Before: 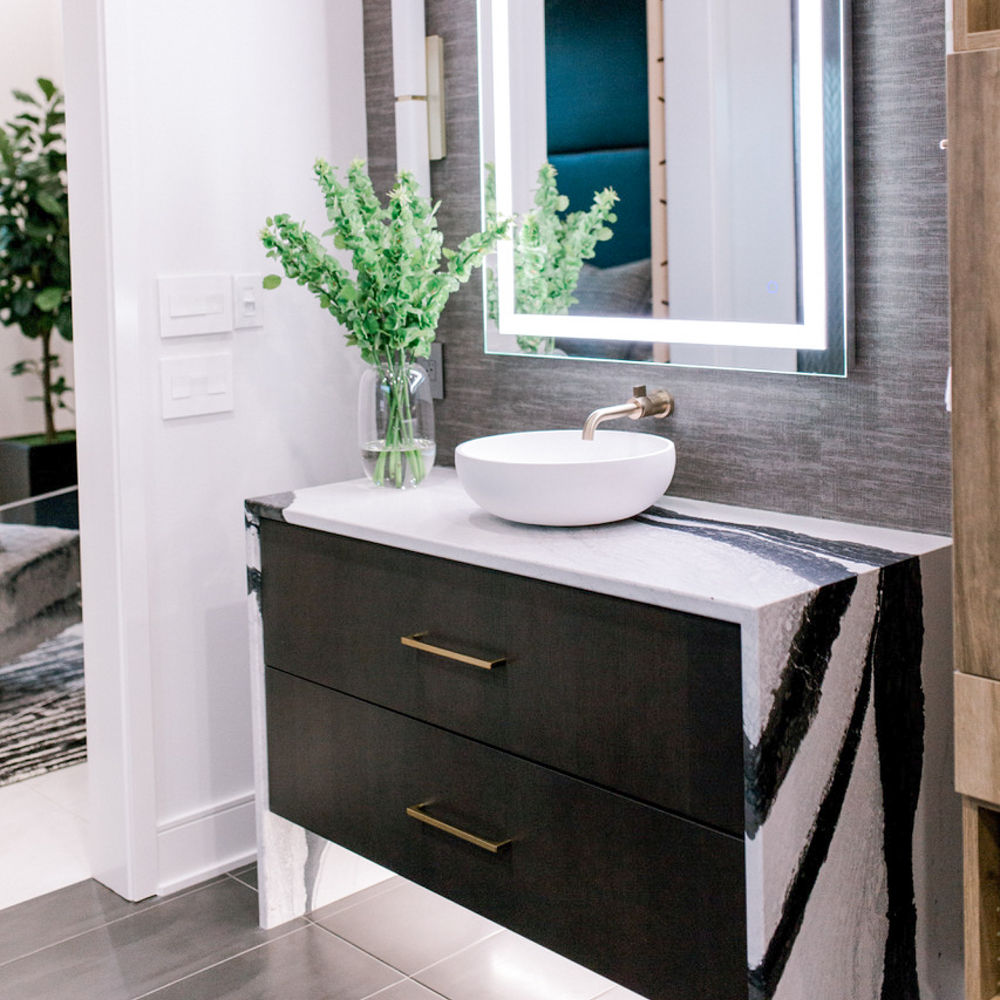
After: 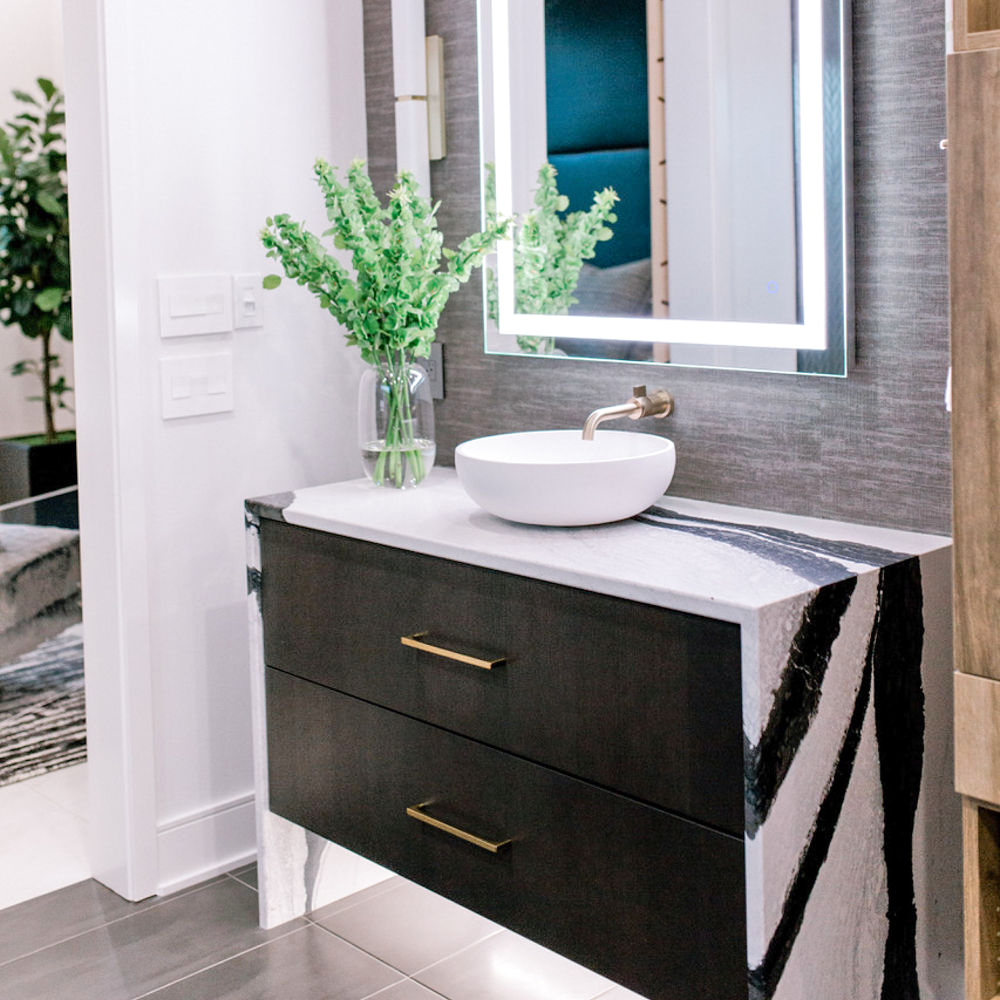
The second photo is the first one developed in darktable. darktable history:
tone equalizer: -8 EV 0.001 EV, -7 EV -0.004 EV, -6 EV 0.009 EV, -5 EV 0.032 EV, -4 EV 0.276 EV, -3 EV 0.644 EV, -2 EV 0.584 EV, -1 EV 0.187 EV, +0 EV 0.024 EV
